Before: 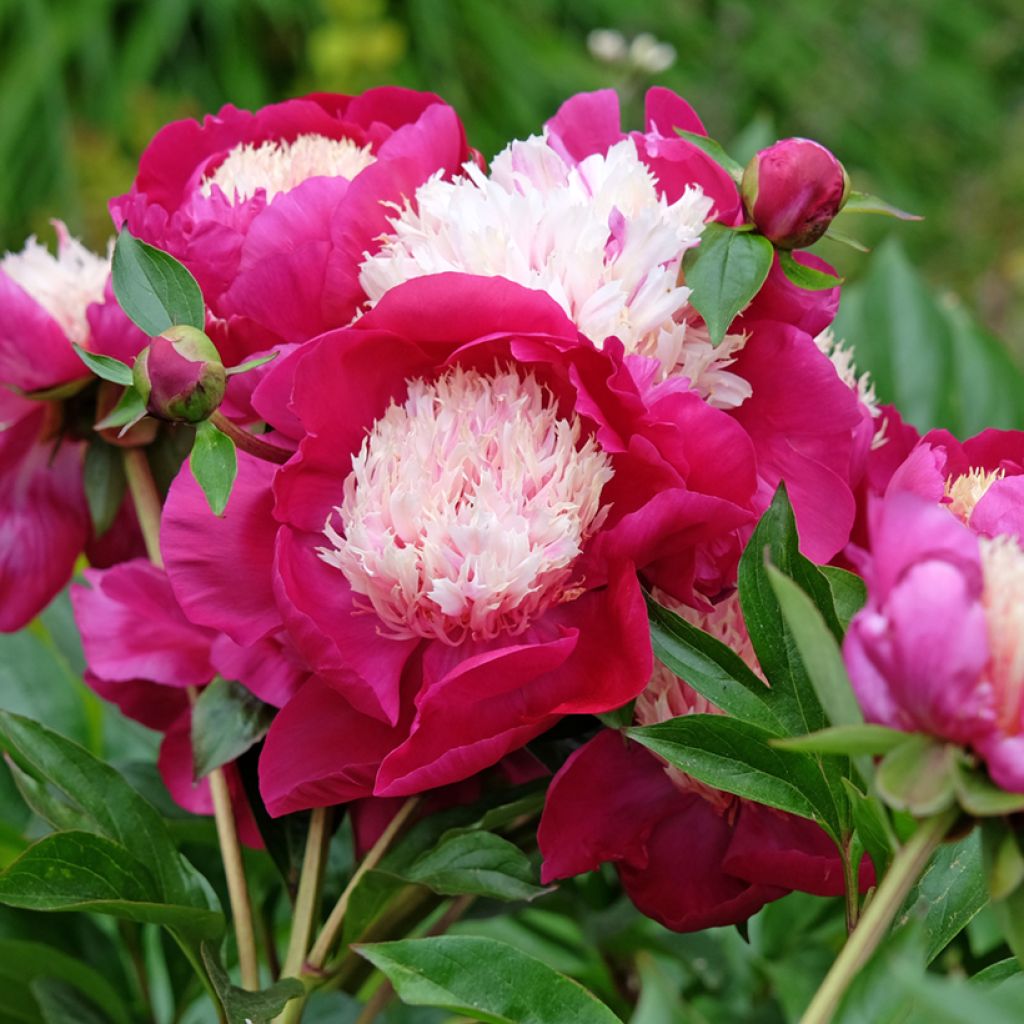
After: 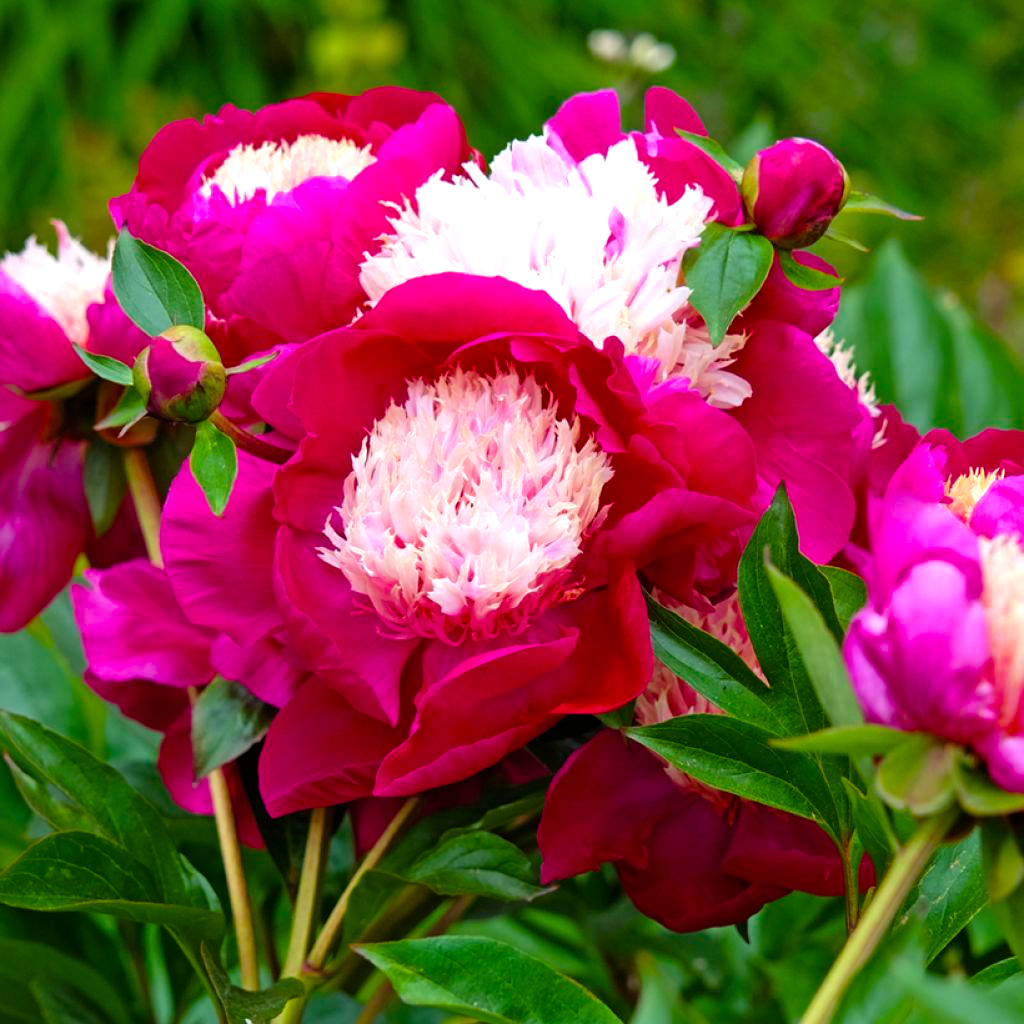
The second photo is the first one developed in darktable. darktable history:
color balance rgb: linear chroma grading › global chroma 14.803%, perceptual saturation grading › global saturation 30.923%, perceptual brilliance grading › highlights 9.87%, perceptual brilliance grading › shadows -4.815%, global vibrance 20%
